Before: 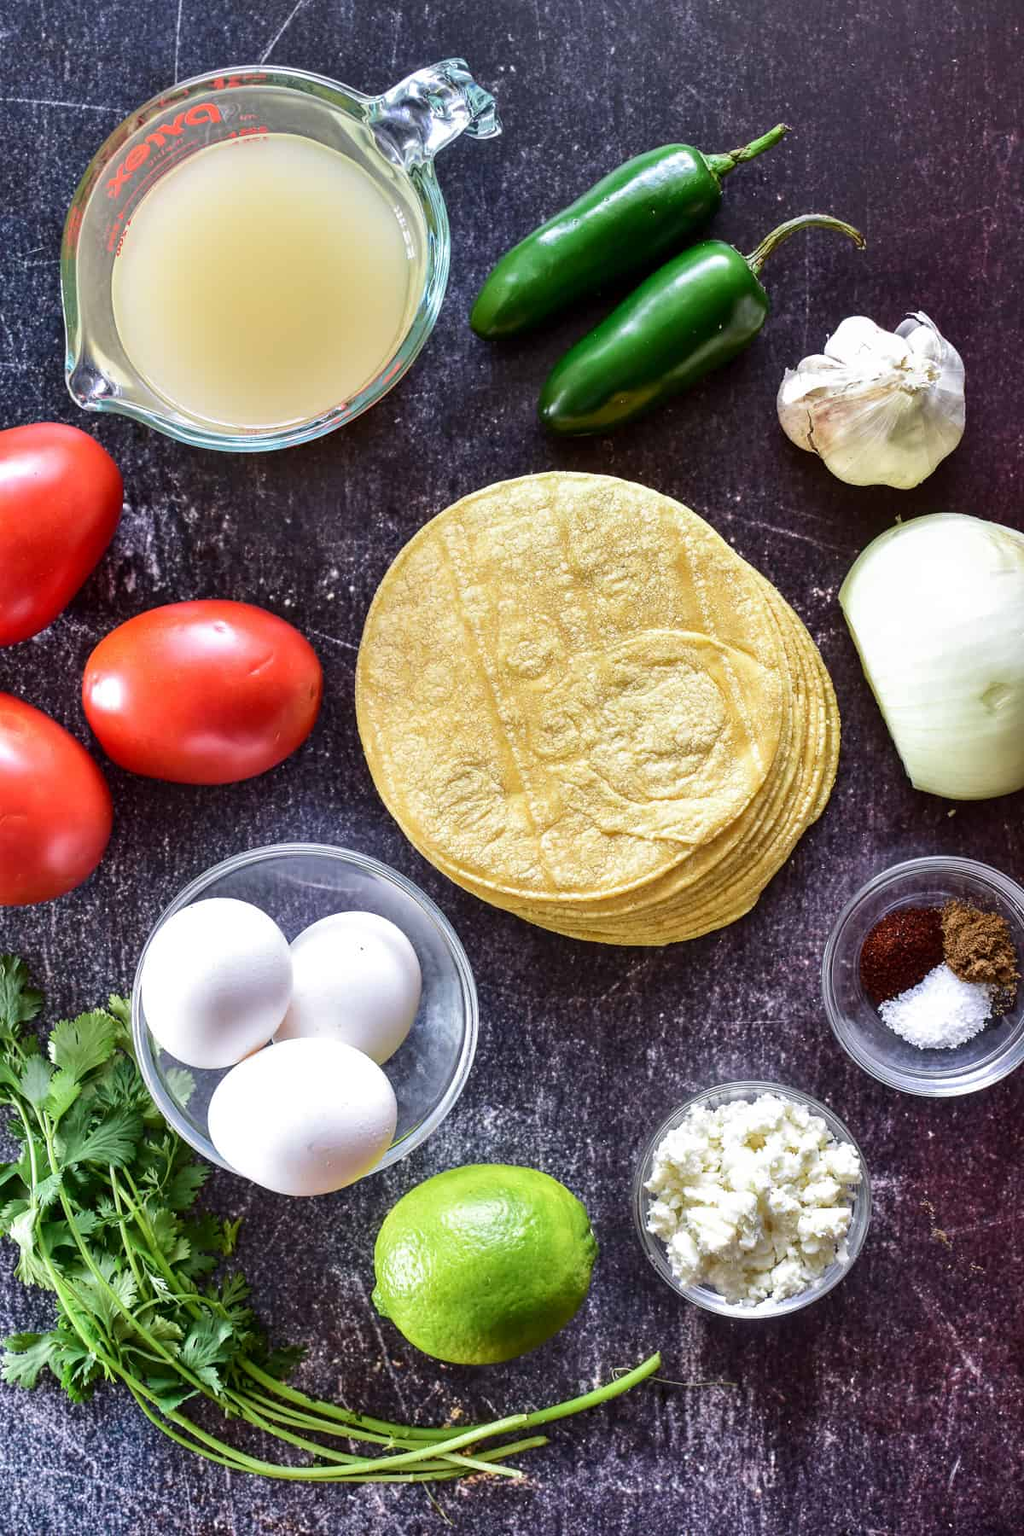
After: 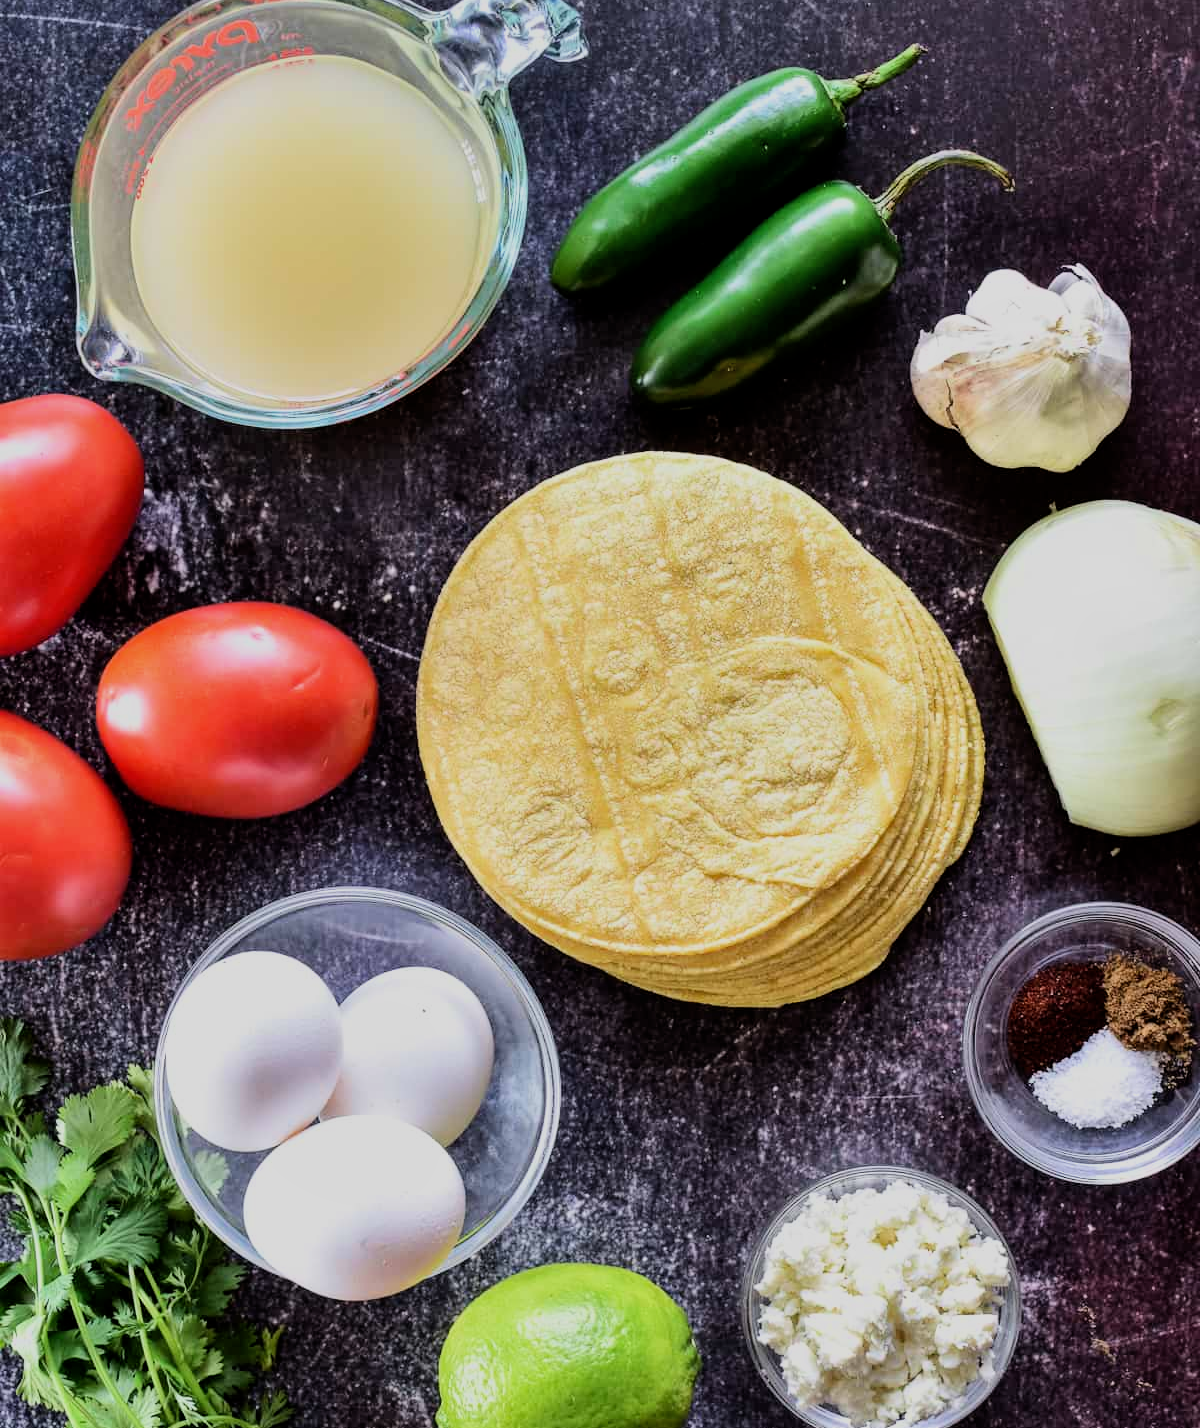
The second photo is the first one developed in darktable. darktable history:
crop and rotate: top 5.665%, bottom 14.951%
filmic rgb: middle gray luminance 28.9%, black relative exposure -10.28 EV, white relative exposure 5.47 EV, threshold 2.98 EV, target black luminance 0%, hardness 3.92, latitude 1.14%, contrast 1.121, highlights saturation mix 5.7%, shadows ↔ highlights balance 14.5%, color science v6 (2022), enable highlight reconstruction true
shadows and highlights: shadows 29.4, highlights -28.93, low approximation 0.01, soften with gaussian
